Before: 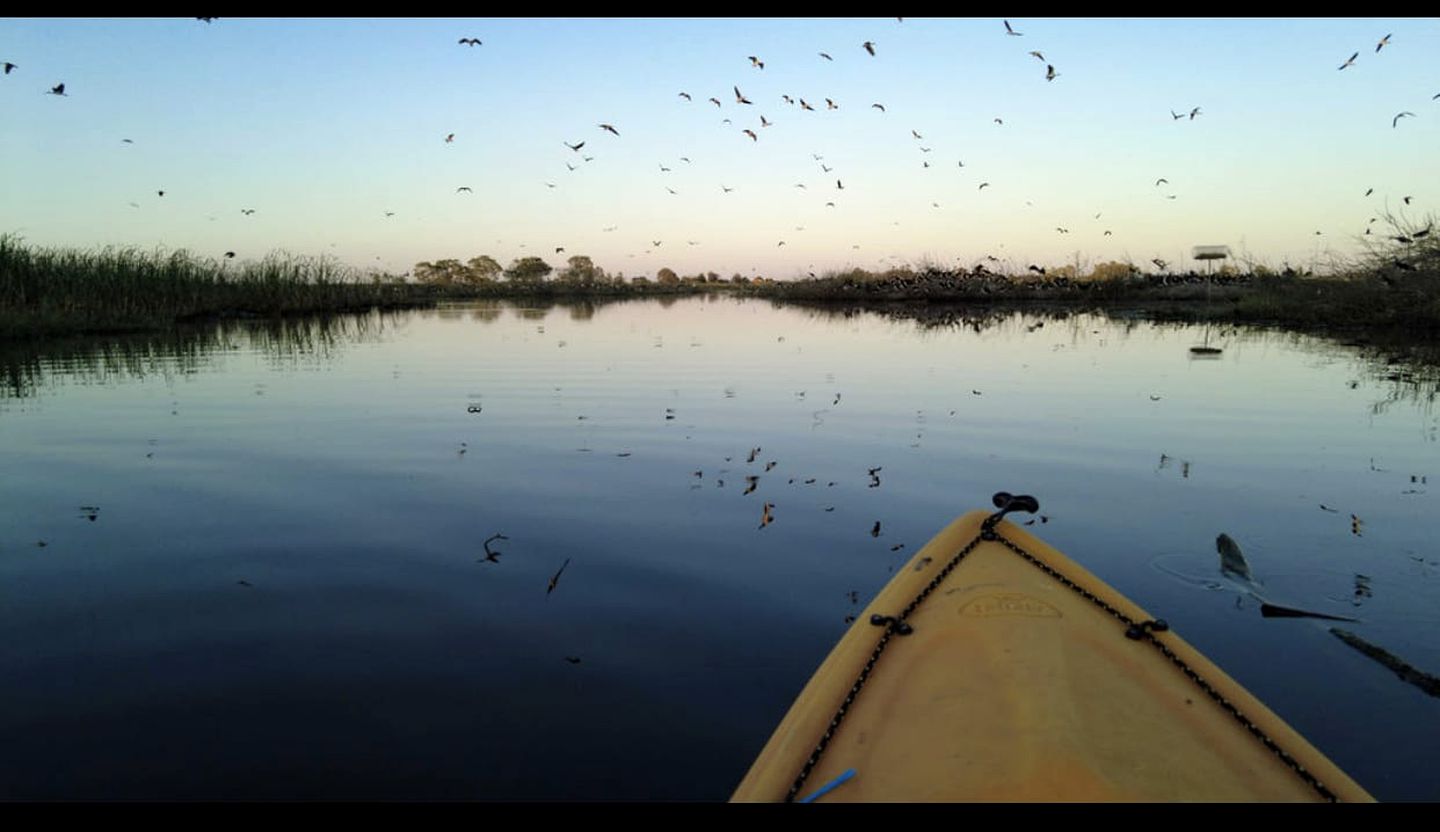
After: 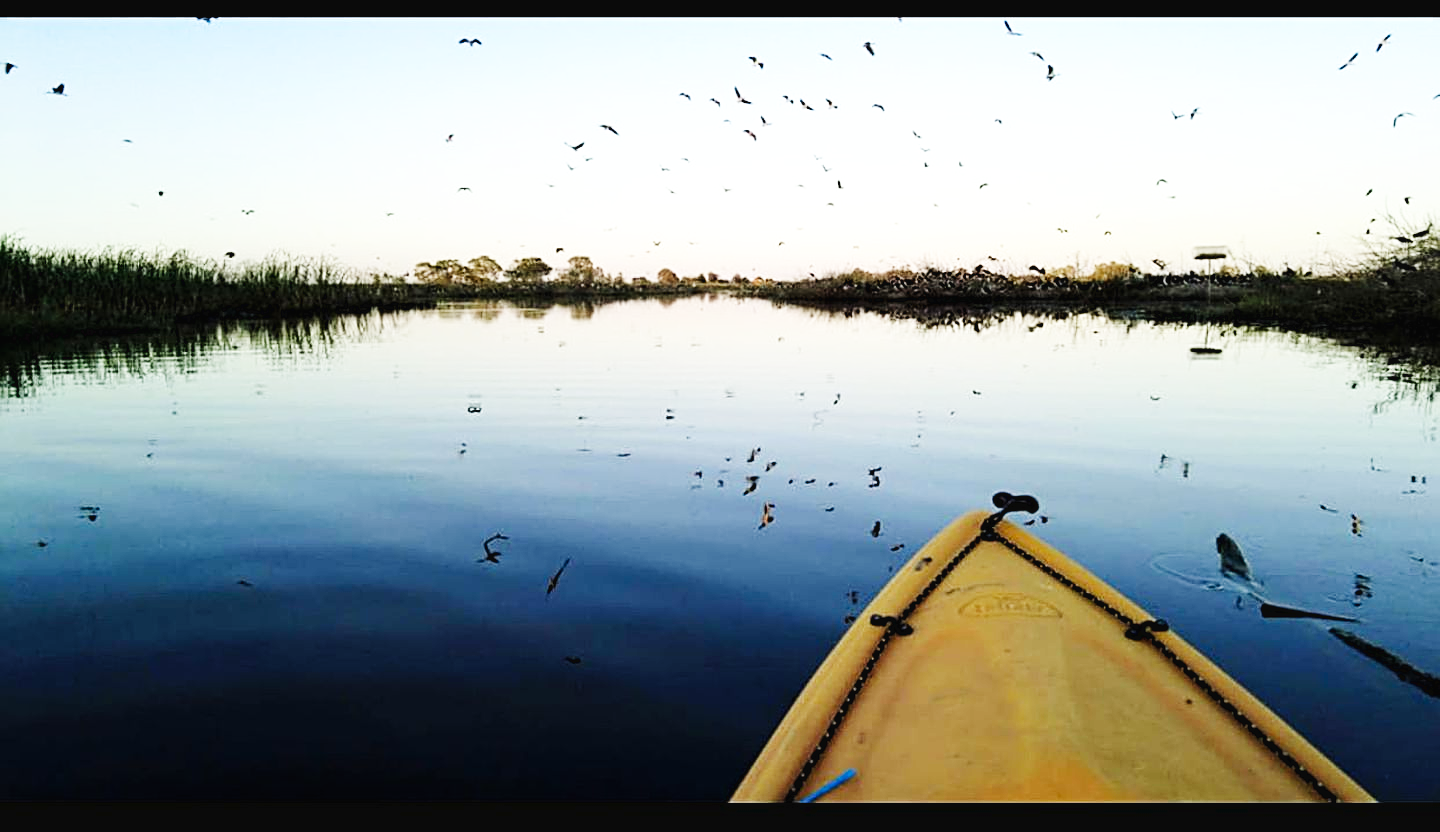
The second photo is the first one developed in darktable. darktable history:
sharpen: radius 2.78
base curve: curves: ch0 [(0, 0.003) (0.001, 0.002) (0.006, 0.004) (0.02, 0.022) (0.048, 0.086) (0.094, 0.234) (0.162, 0.431) (0.258, 0.629) (0.385, 0.8) (0.548, 0.918) (0.751, 0.988) (1, 1)], preserve colors none
